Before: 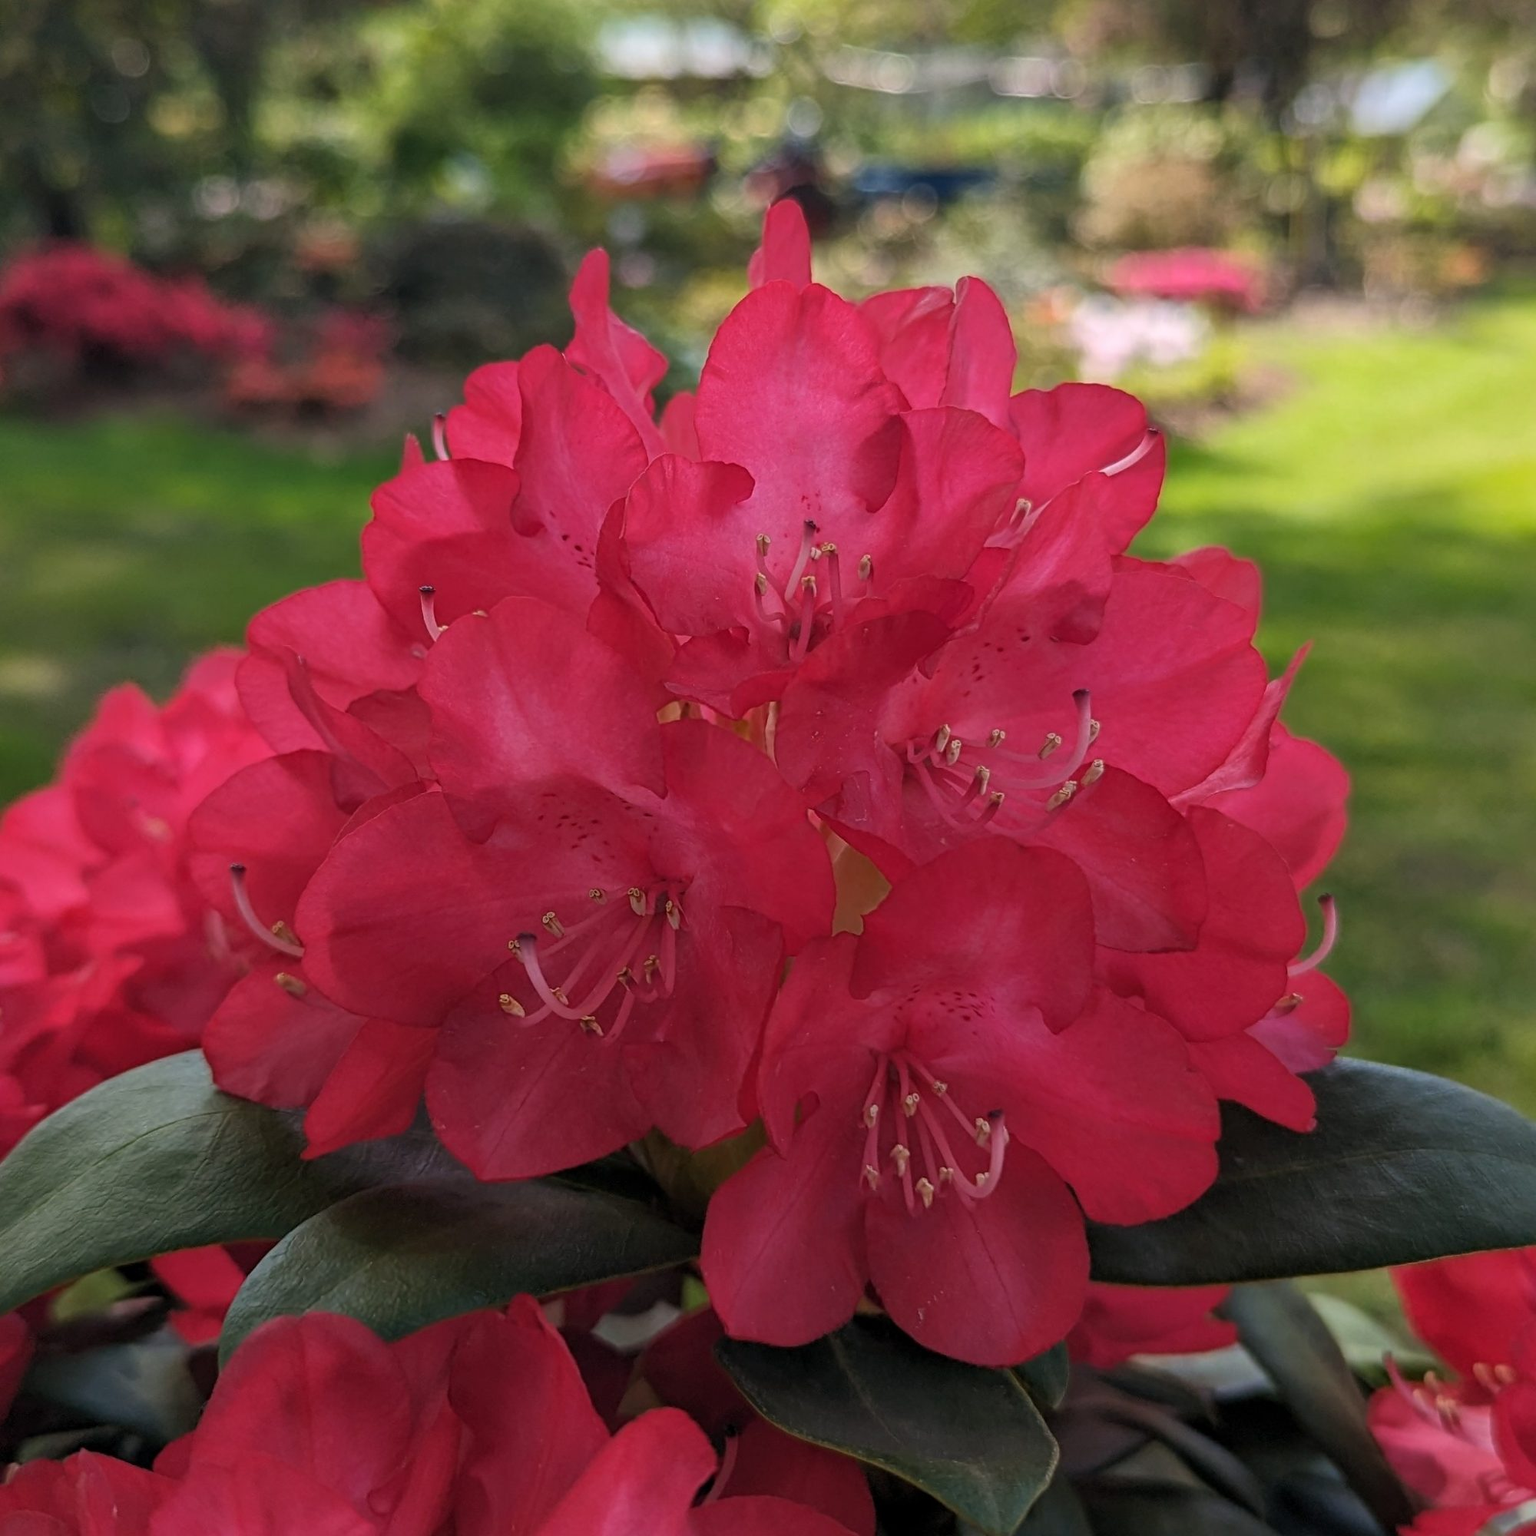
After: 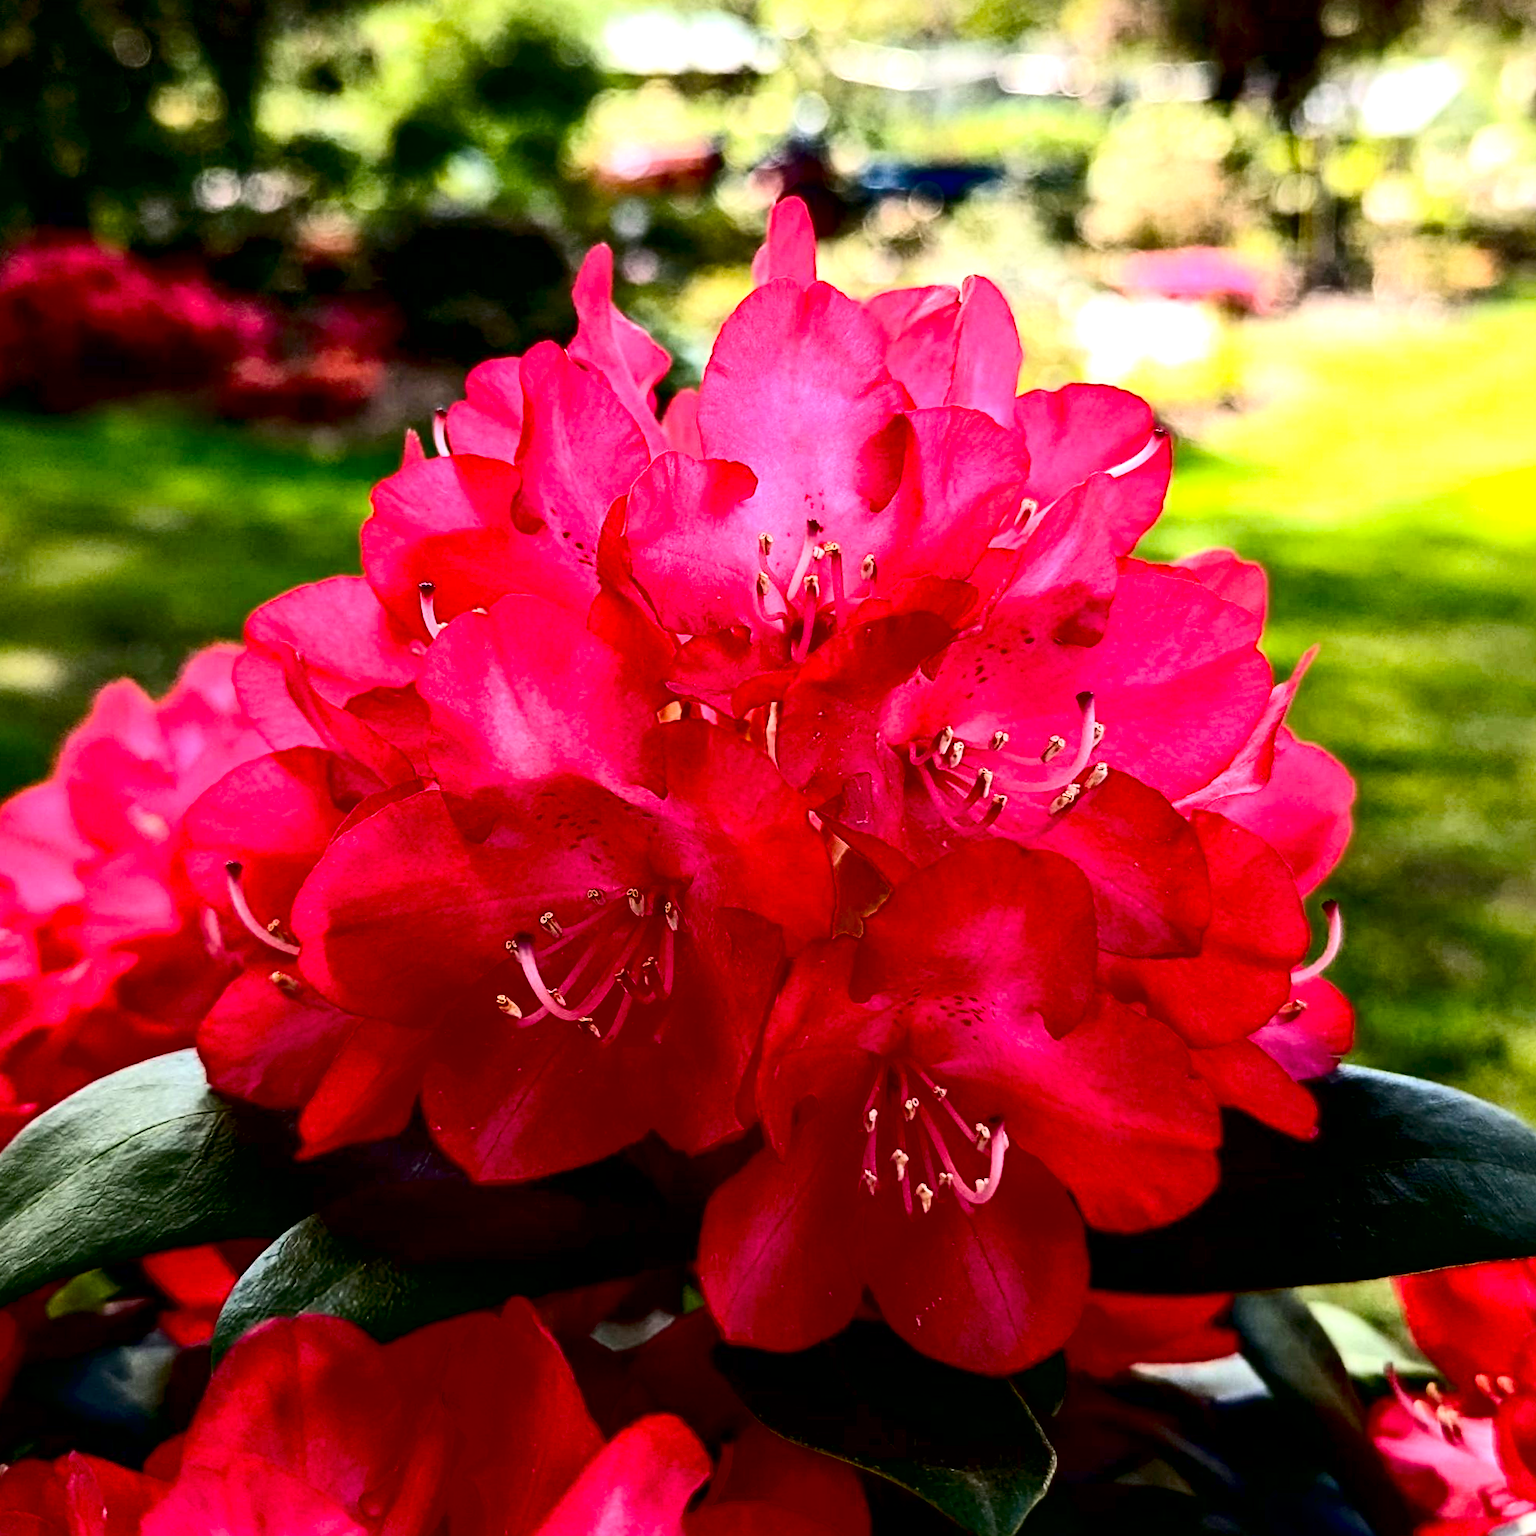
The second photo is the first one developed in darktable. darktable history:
exposure: black level correction 0.034, exposure 0.908 EV, compensate highlight preservation false
contrast brightness saturation: contrast 0.272
crop and rotate: angle -0.442°
tone equalizer: -8 EV -0.745 EV, -7 EV -0.691 EV, -6 EV -0.619 EV, -5 EV -0.375 EV, -3 EV 0.375 EV, -2 EV 0.6 EV, -1 EV 0.693 EV, +0 EV 0.762 EV, edges refinement/feathering 500, mask exposure compensation -1.57 EV, preserve details no
